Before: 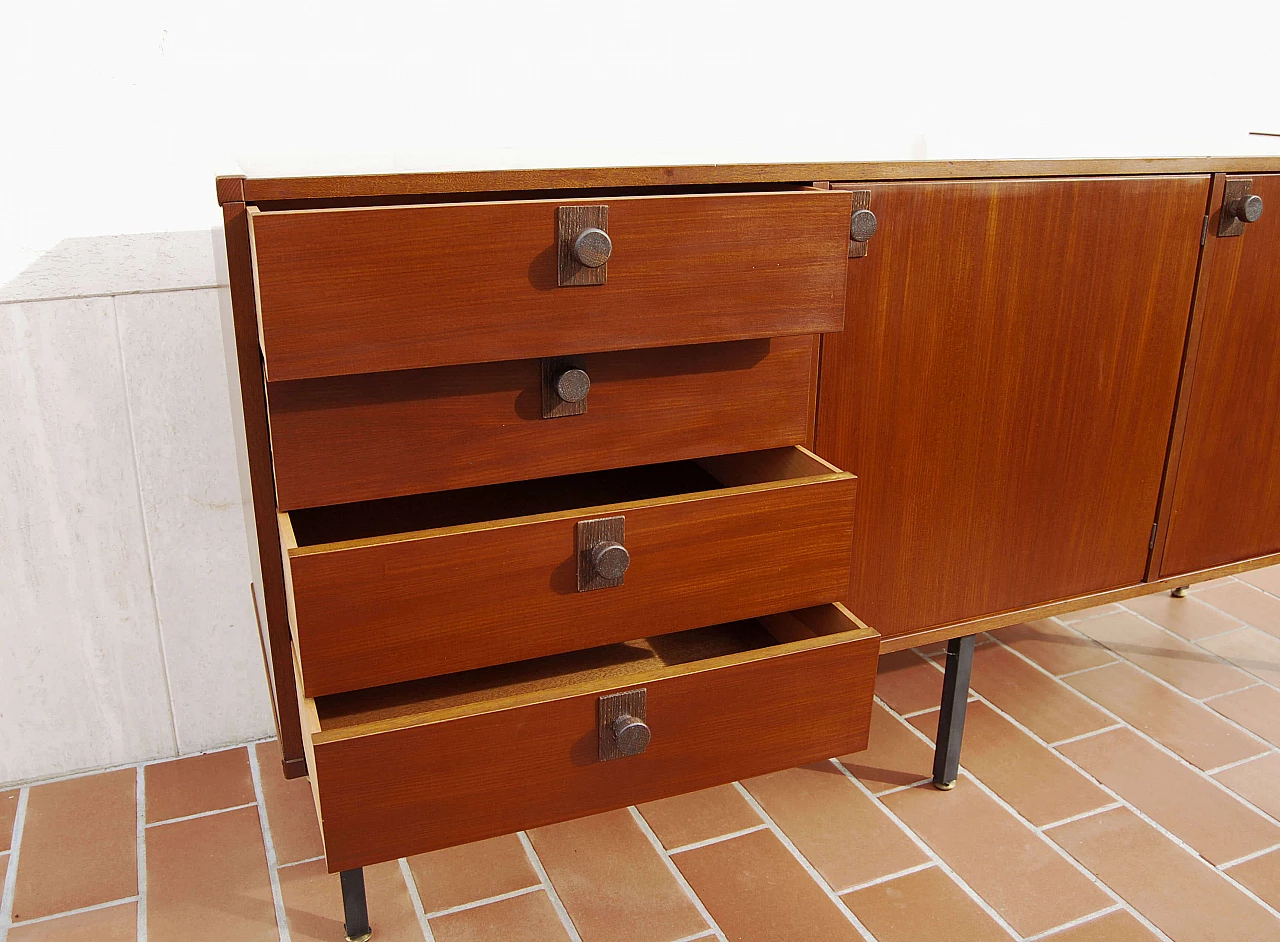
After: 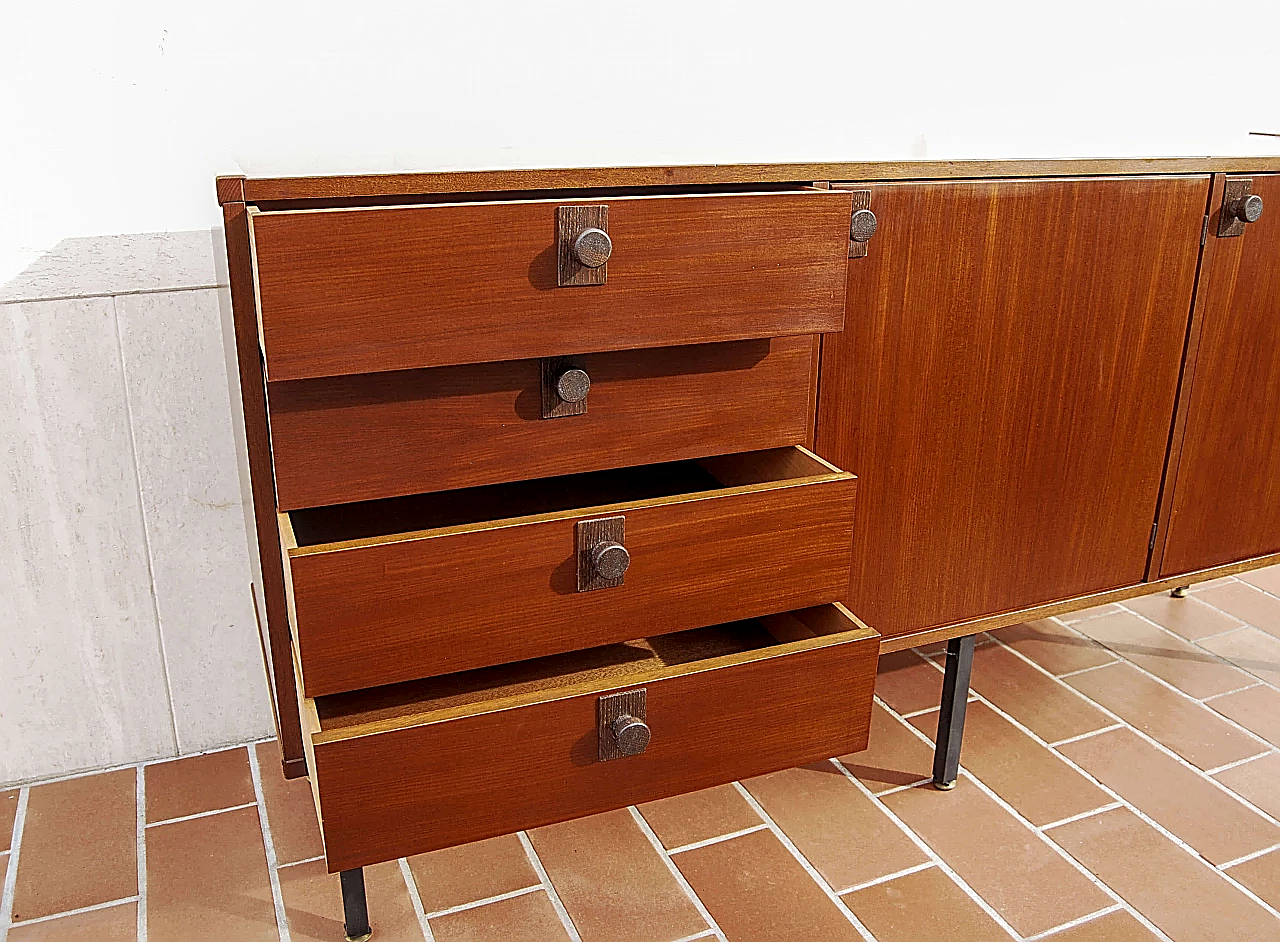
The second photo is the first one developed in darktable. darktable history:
local contrast: detail 130%
sharpen: amount 0.999
